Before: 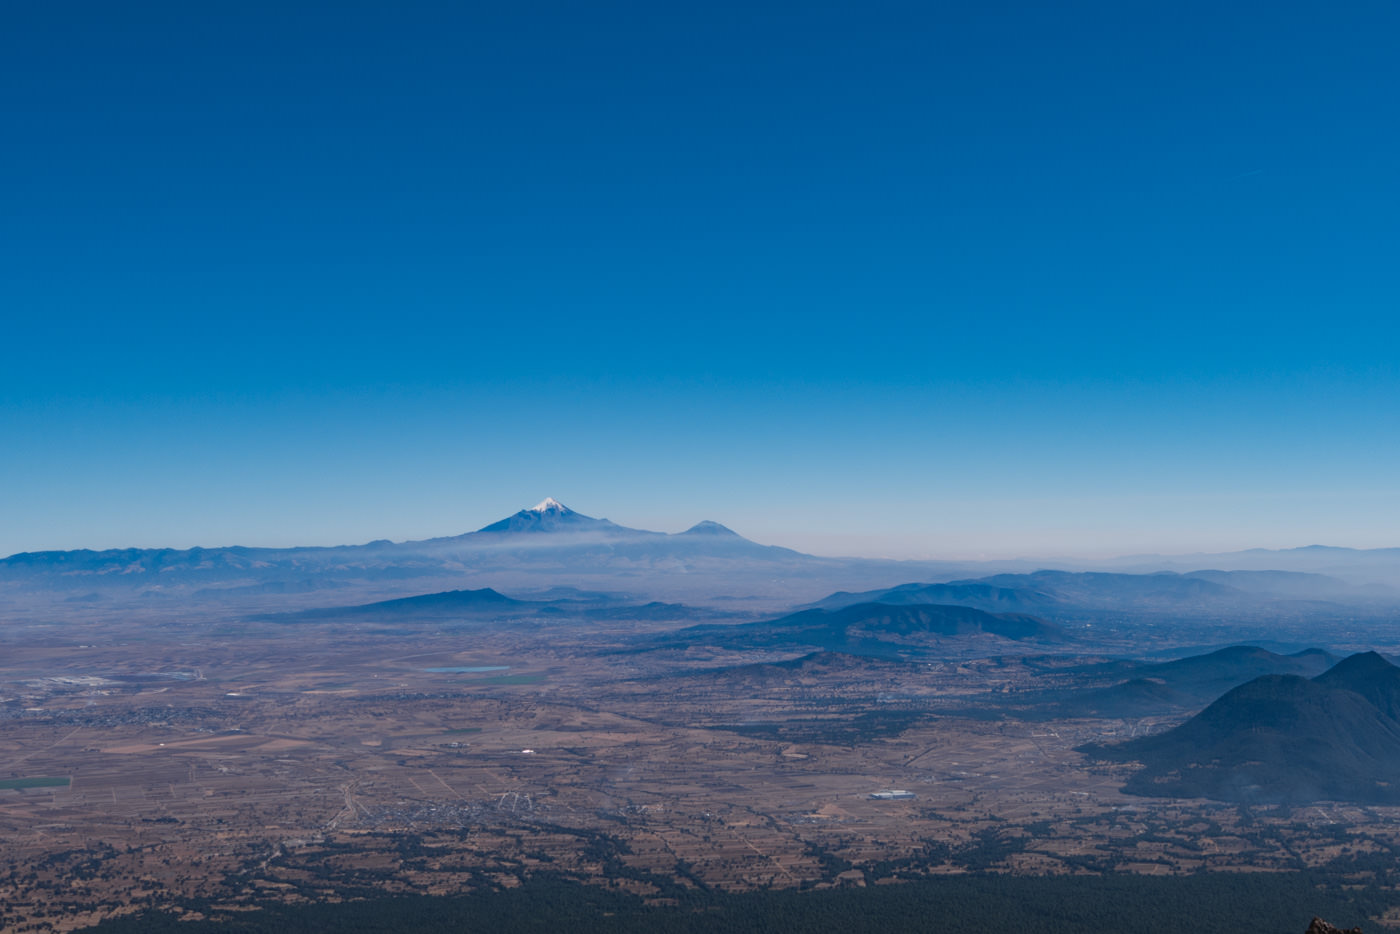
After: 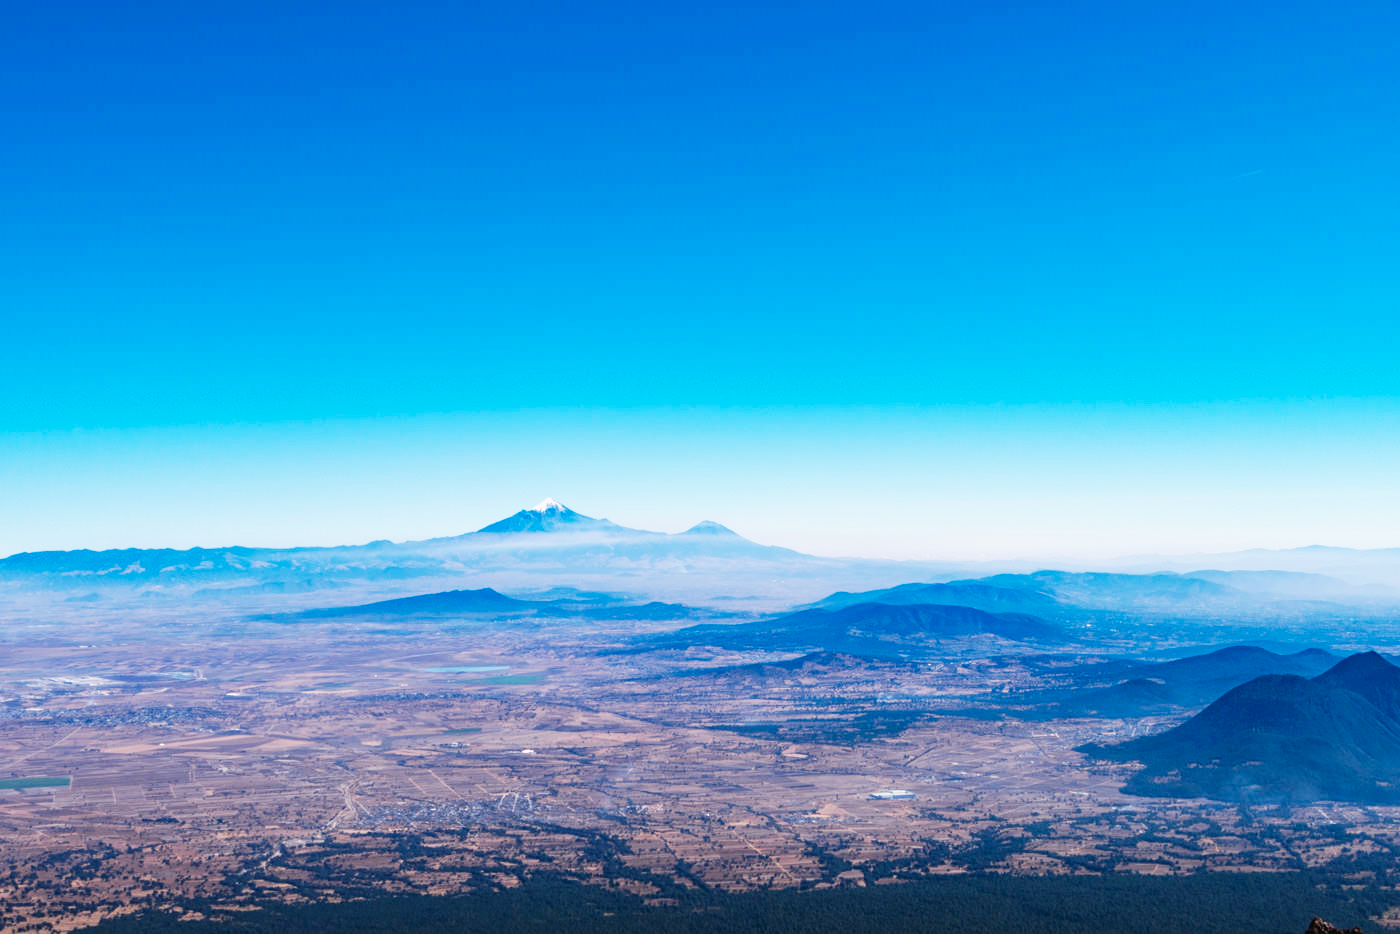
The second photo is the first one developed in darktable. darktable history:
contrast brightness saturation: contrast 0.01, saturation -0.05
base curve: curves: ch0 [(0, 0) (0.007, 0.004) (0.027, 0.03) (0.046, 0.07) (0.207, 0.54) (0.442, 0.872) (0.673, 0.972) (1, 1)], preserve colors none
color balance: output saturation 120%
